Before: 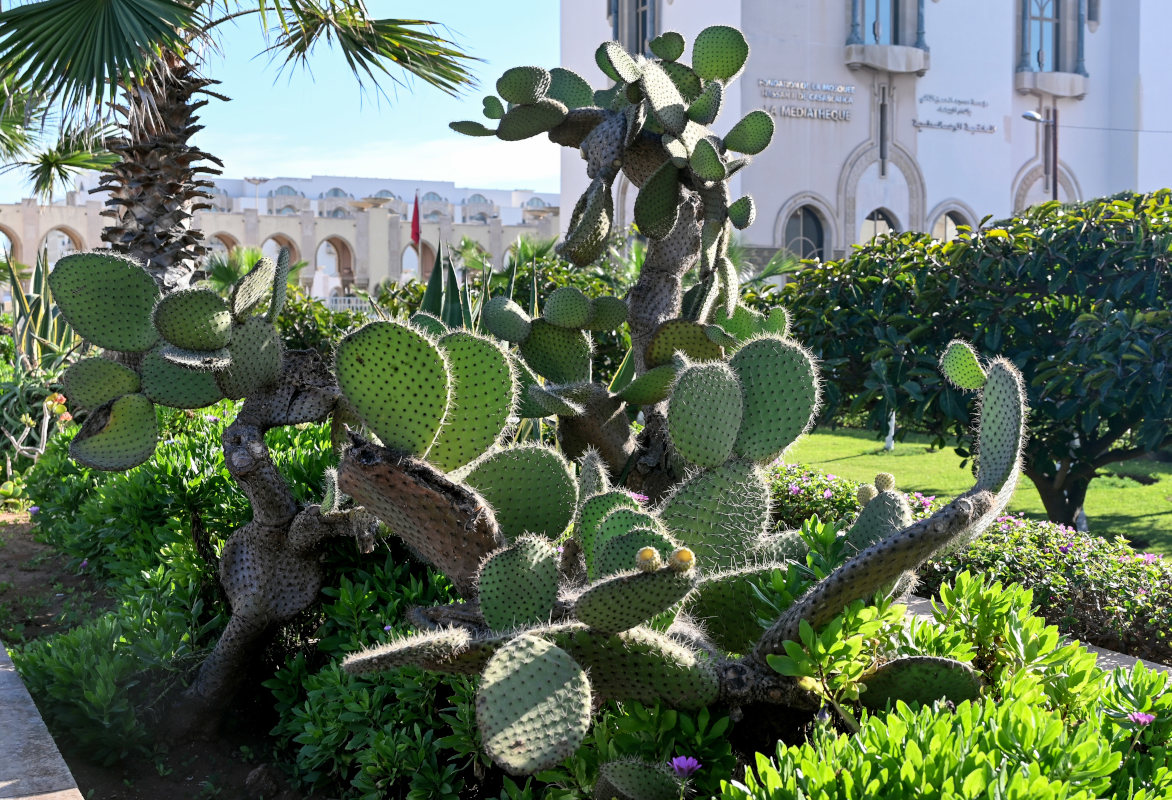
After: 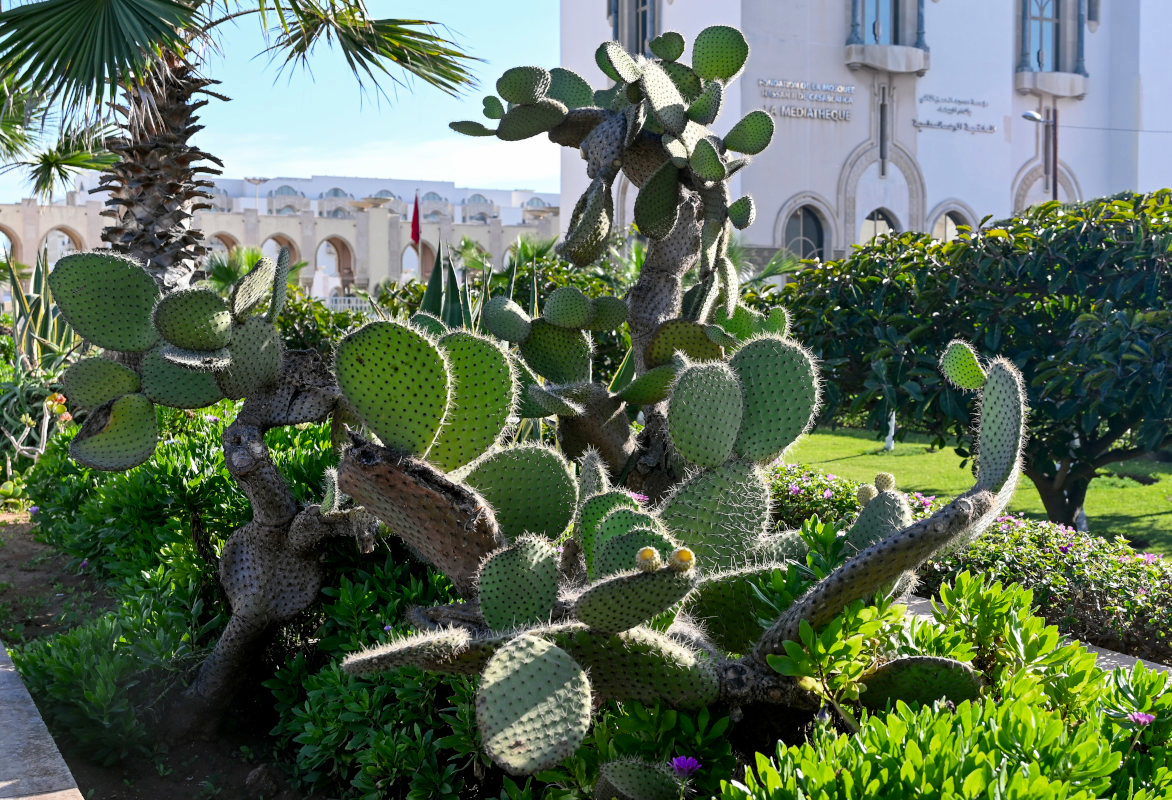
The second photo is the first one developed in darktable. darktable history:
color balance rgb: linear chroma grading › global chroma -14.739%, perceptual saturation grading › global saturation 19.644%, saturation formula JzAzBz (2021)
contrast equalizer: y [[0.5 ×6], [0.5 ×6], [0.5, 0.5, 0.501, 0.545, 0.707, 0.863], [0 ×6], [0 ×6]]
